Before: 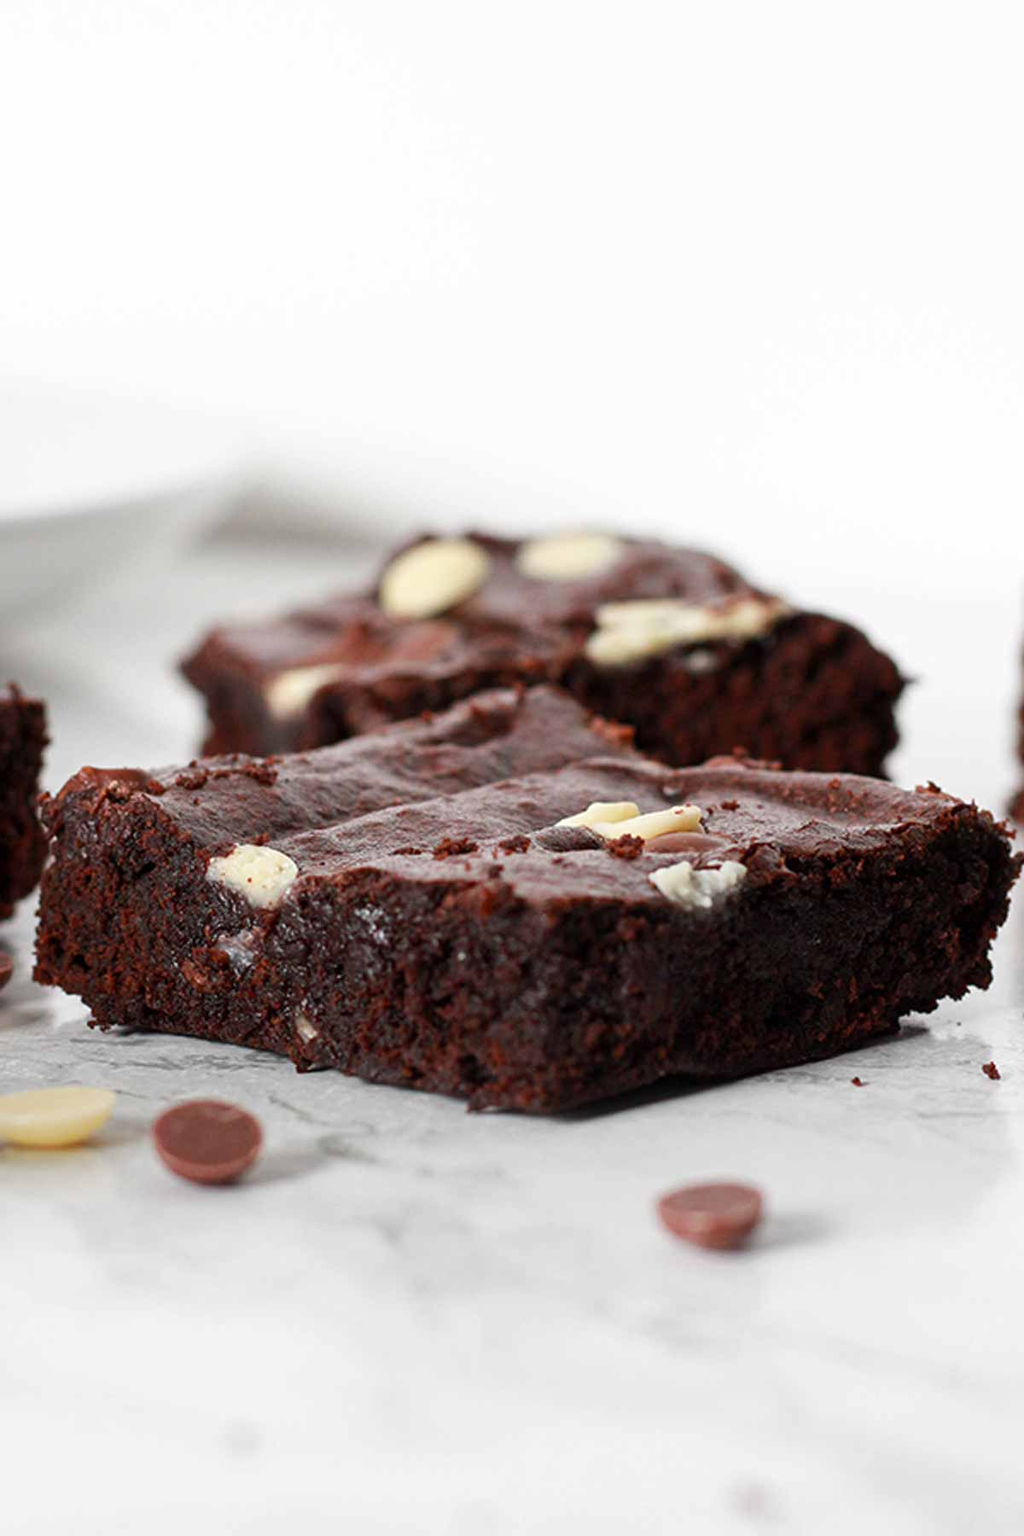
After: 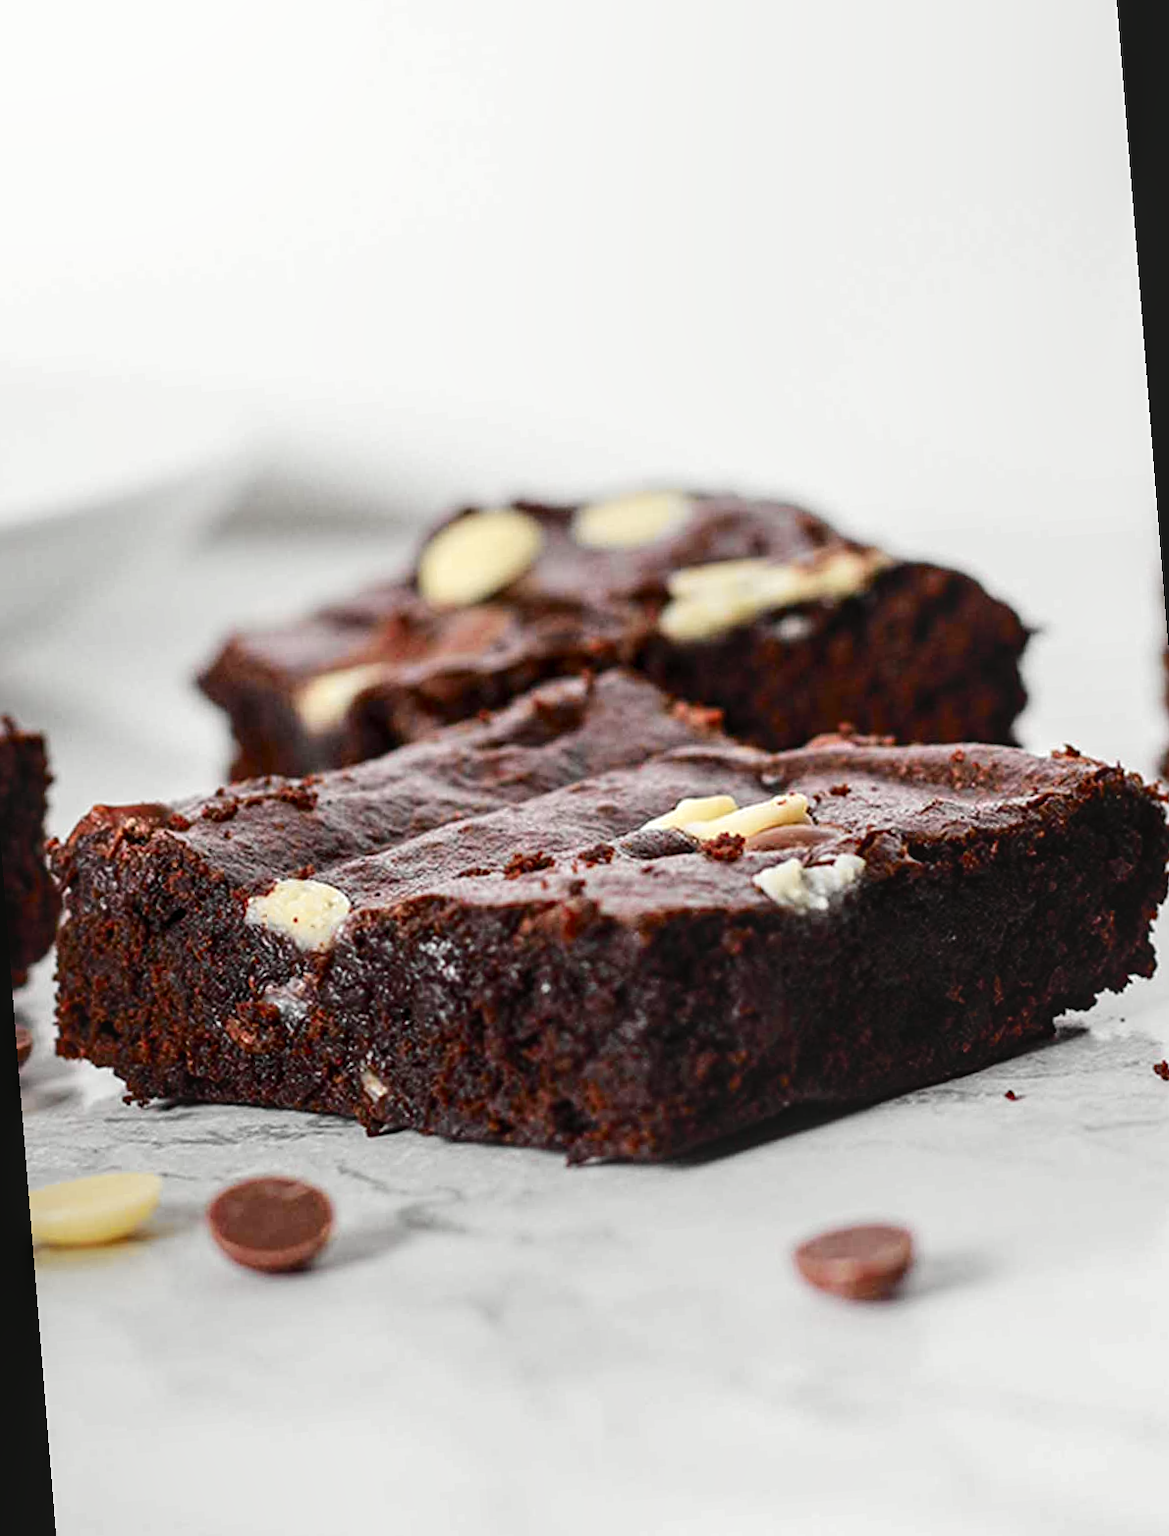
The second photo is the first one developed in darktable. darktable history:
local contrast: on, module defaults
tone equalizer: on, module defaults
sharpen: amount 0.2
tone curve: curves: ch0 [(0, 0) (0.037, 0.025) (0.131, 0.093) (0.275, 0.256) (0.476, 0.517) (0.607, 0.667) (0.691, 0.745) (0.789, 0.836) (0.911, 0.925) (0.997, 0.995)]; ch1 [(0, 0) (0.301, 0.3) (0.444, 0.45) (0.493, 0.495) (0.507, 0.503) (0.534, 0.533) (0.582, 0.58) (0.658, 0.693) (0.746, 0.77) (1, 1)]; ch2 [(0, 0) (0.246, 0.233) (0.36, 0.352) (0.415, 0.418) (0.476, 0.492) (0.502, 0.504) (0.525, 0.518) (0.539, 0.544) (0.586, 0.602) (0.634, 0.651) (0.706, 0.727) (0.853, 0.852) (1, 0.951)], color space Lab, independent channels, preserve colors none
rotate and perspective: rotation -4.57°, crop left 0.054, crop right 0.944, crop top 0.087, crop bottom 0.914
